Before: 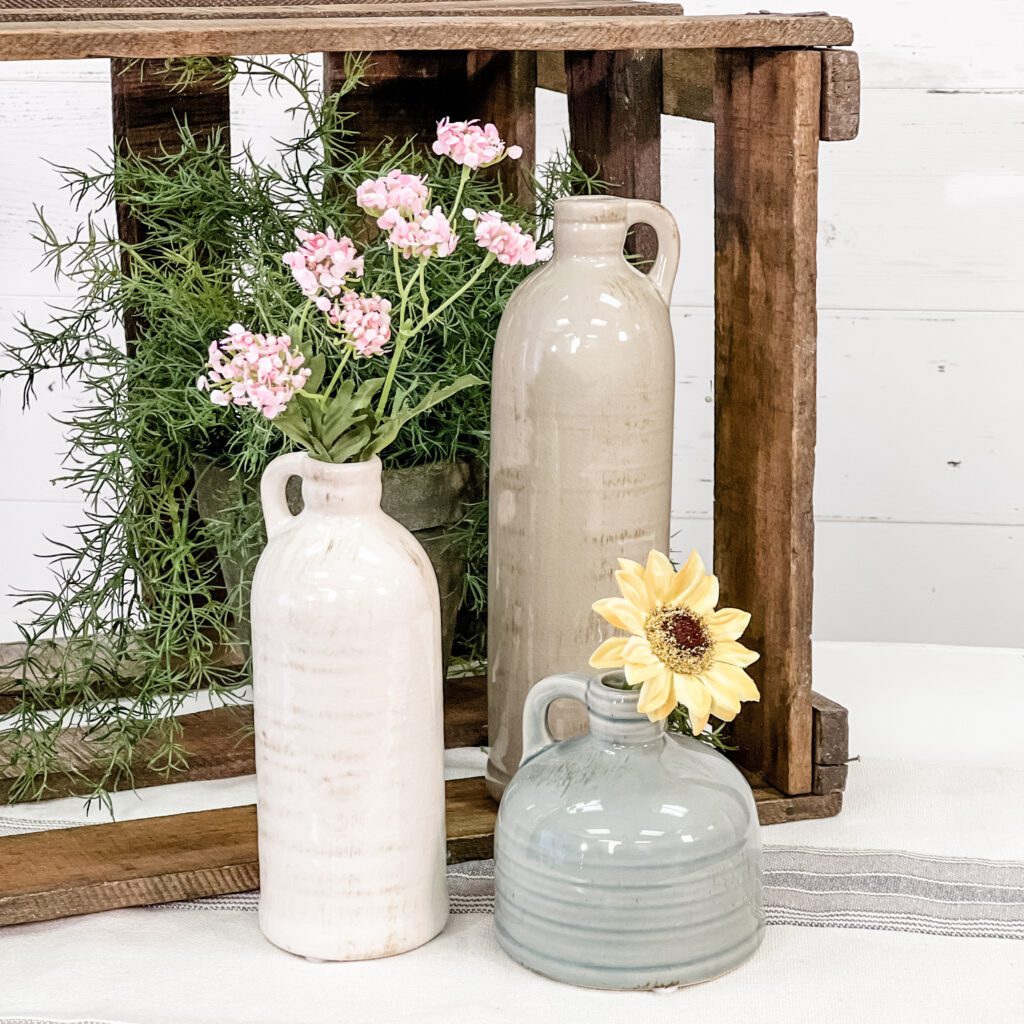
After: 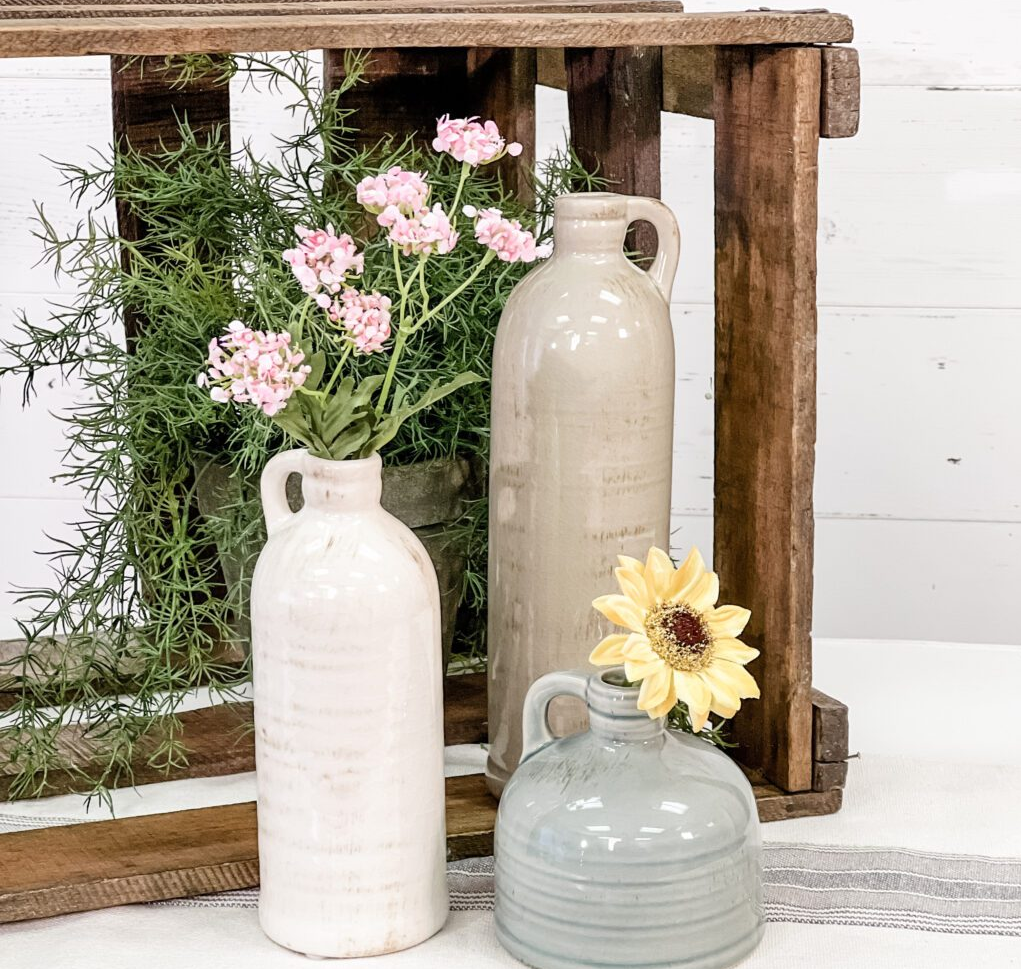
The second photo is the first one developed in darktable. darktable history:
crop: top 0.301%, right 0.266%, bottom 5.018%
